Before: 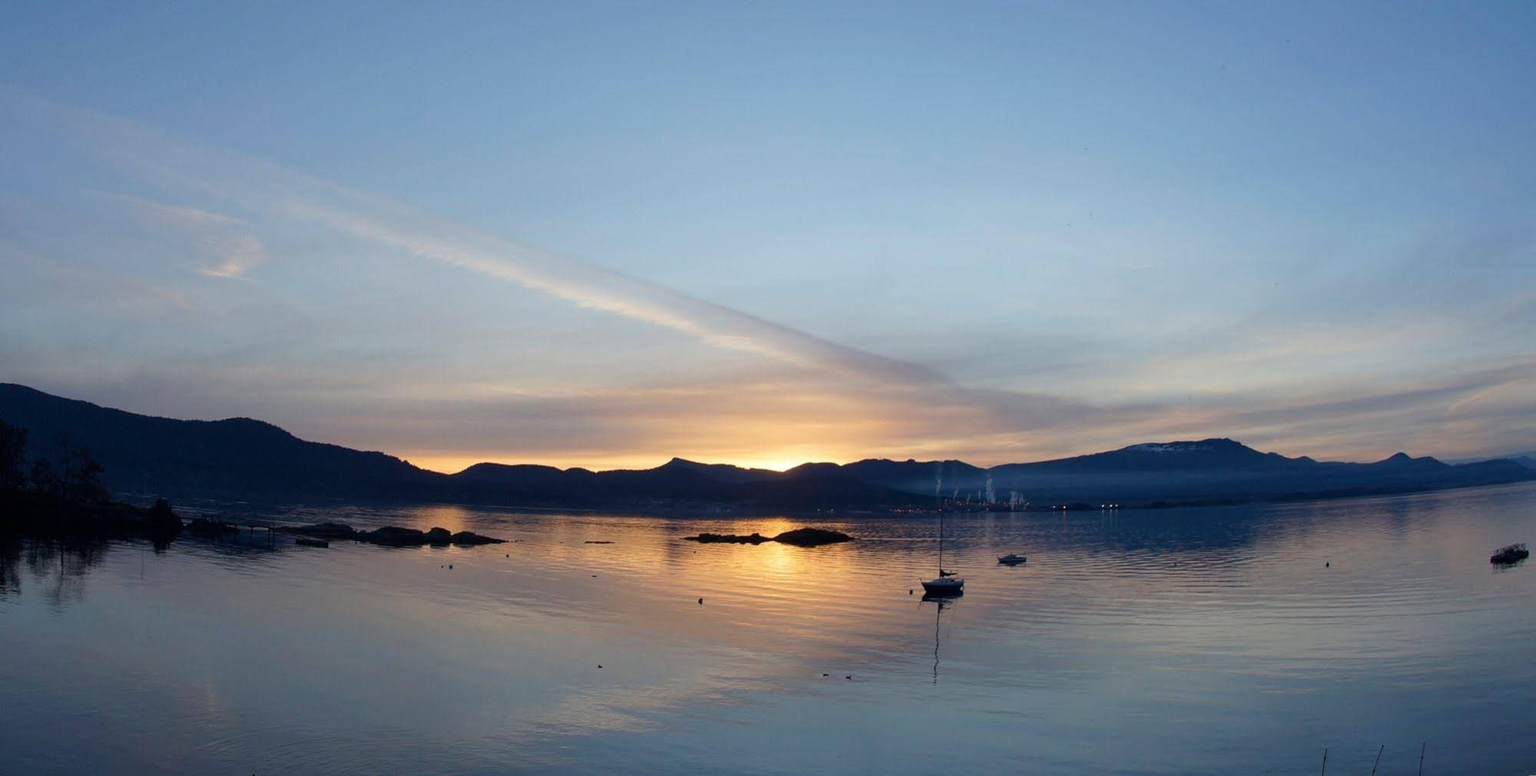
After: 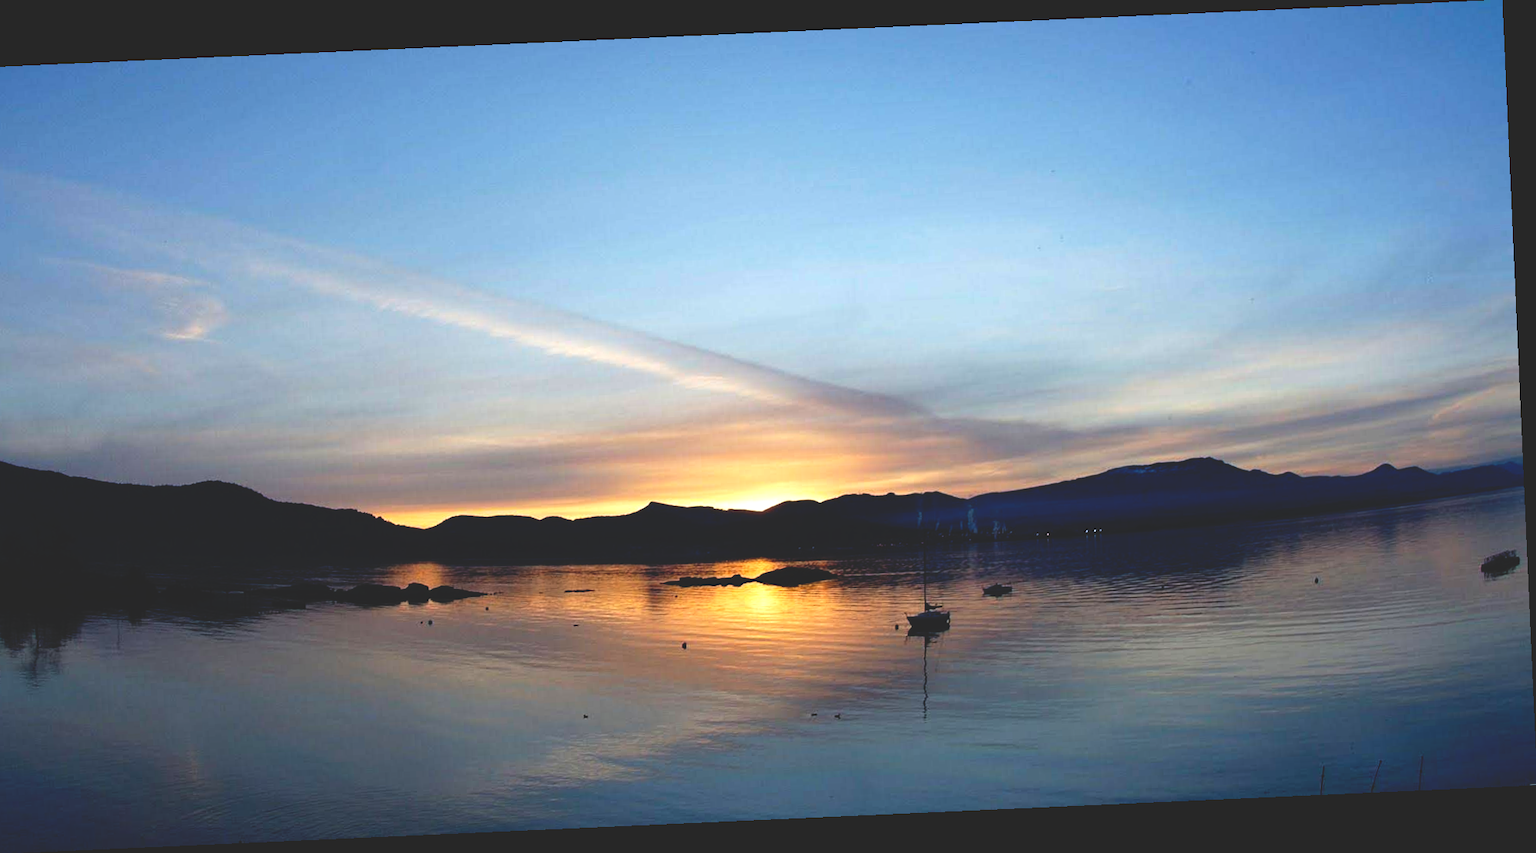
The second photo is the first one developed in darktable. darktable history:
rotate and perspective: rotation -2.56°, automatic cropping off
exposure: black level correction 0.001, exposure 0.5 EV, compensate exposure bias true, compensate highlight preservation false
base curve: curves: ch0 [(0, 0.02) (0.083, 0.036) (1, 1)], preserve colors none
crop and rotate: left 3.238%
